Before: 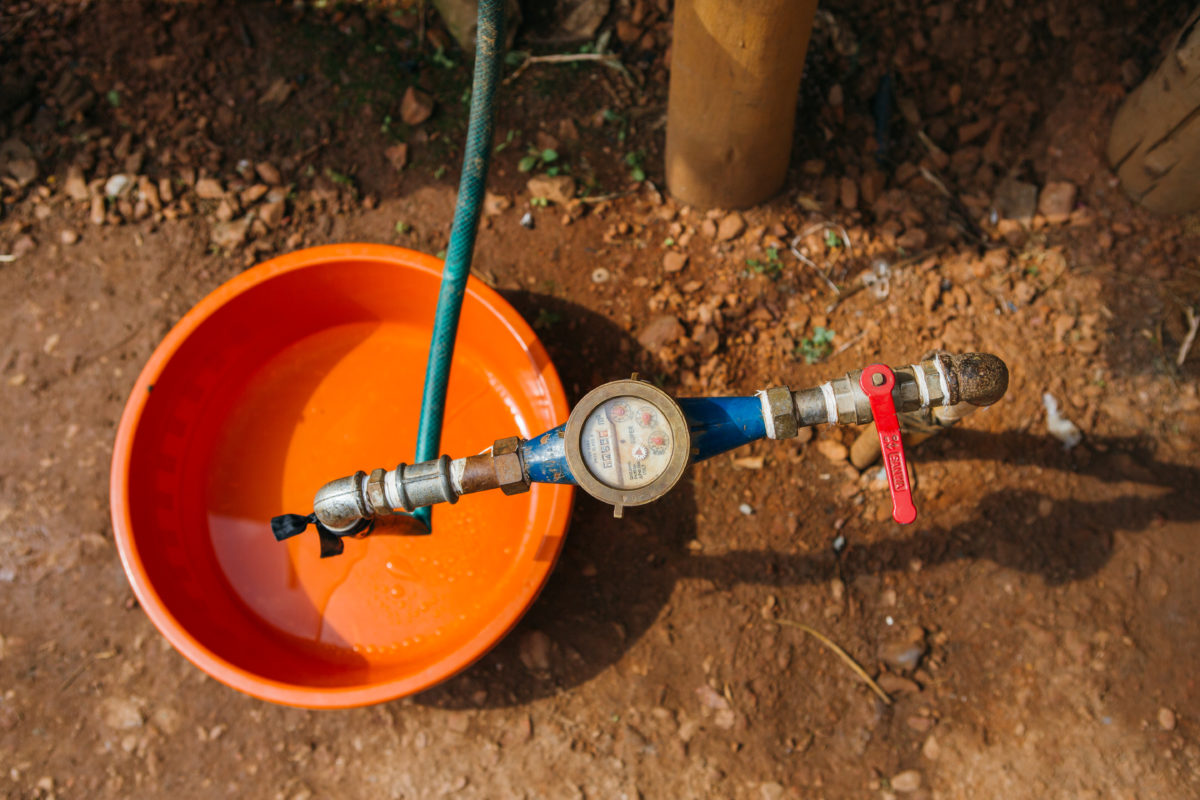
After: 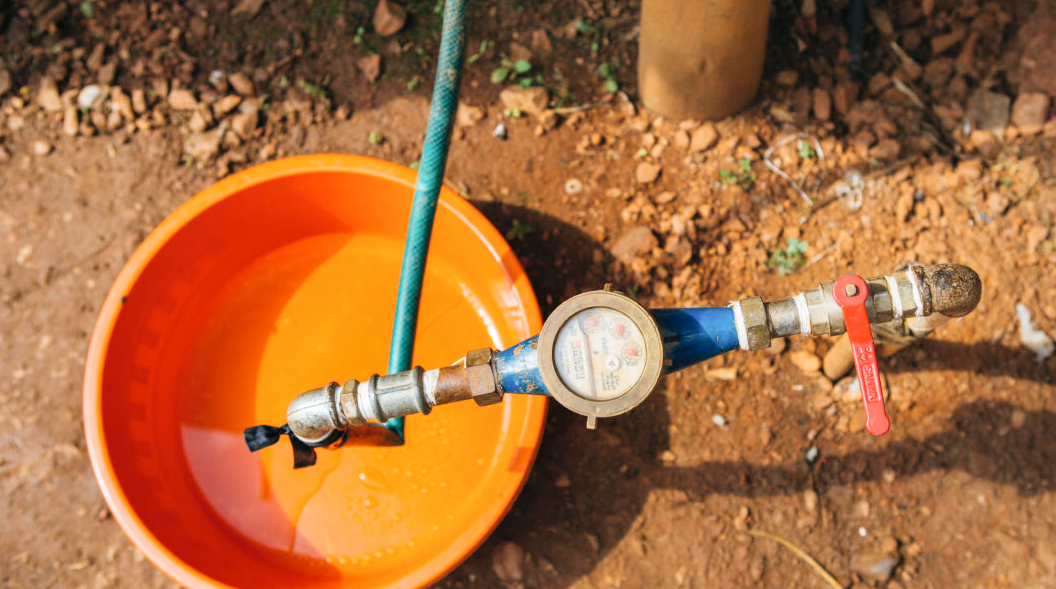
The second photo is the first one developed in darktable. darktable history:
crop and rotate: left 2.296%, top 11.196%, right 9.703%, bottom 15.151%
tone curve: curves: ch0 [(0, 0) (0.004, 0.001) (0.133, 0.112) (0.325, 0.362) (0.832, 0.893) (1, 1)], preserve colors none
contrast brightness saturation: brightness 0.152
shadows and highlights: shadows 13.2, white point adjustment 1.13, soften with gaussian
